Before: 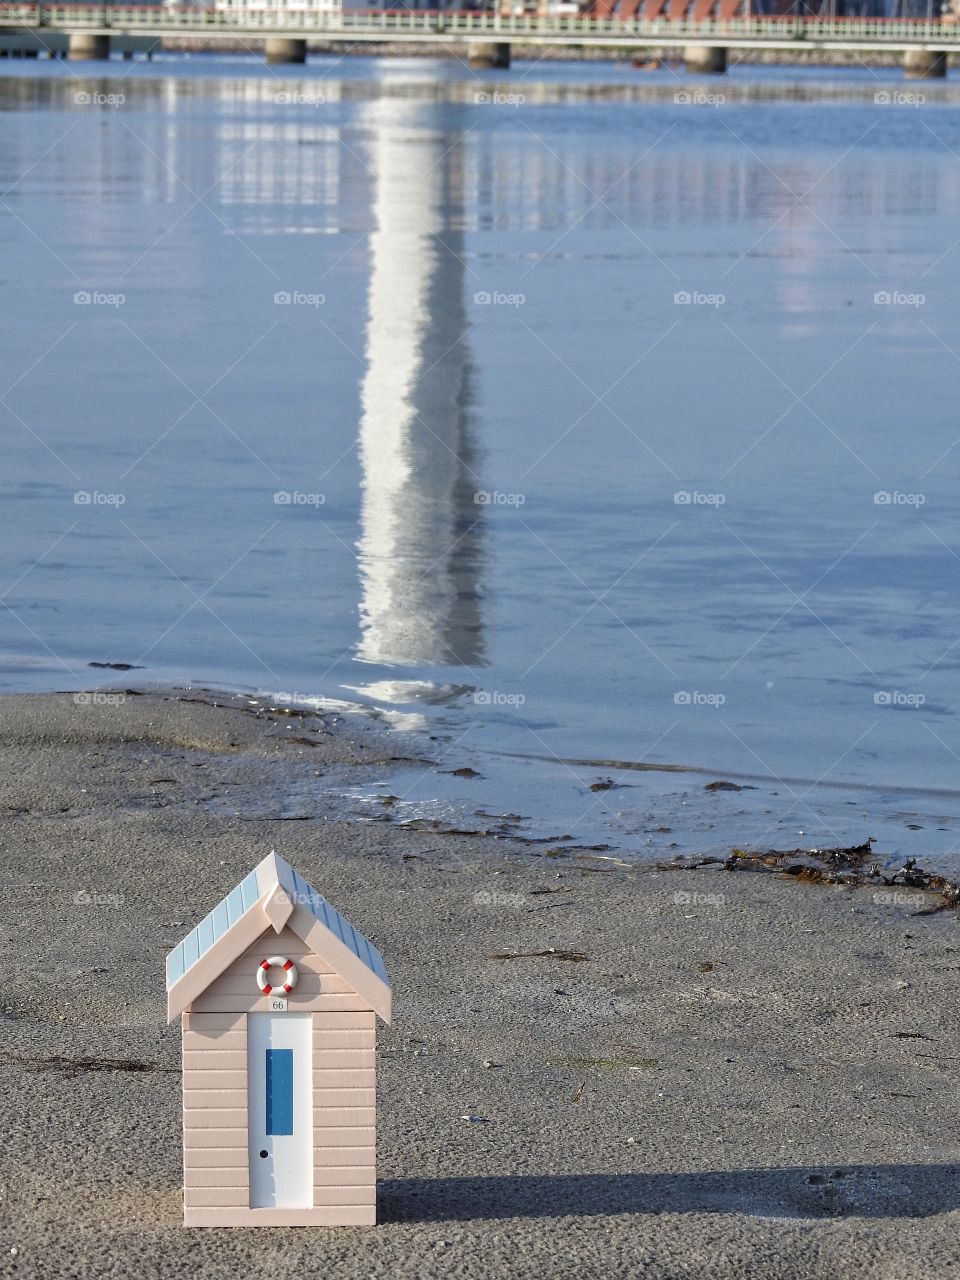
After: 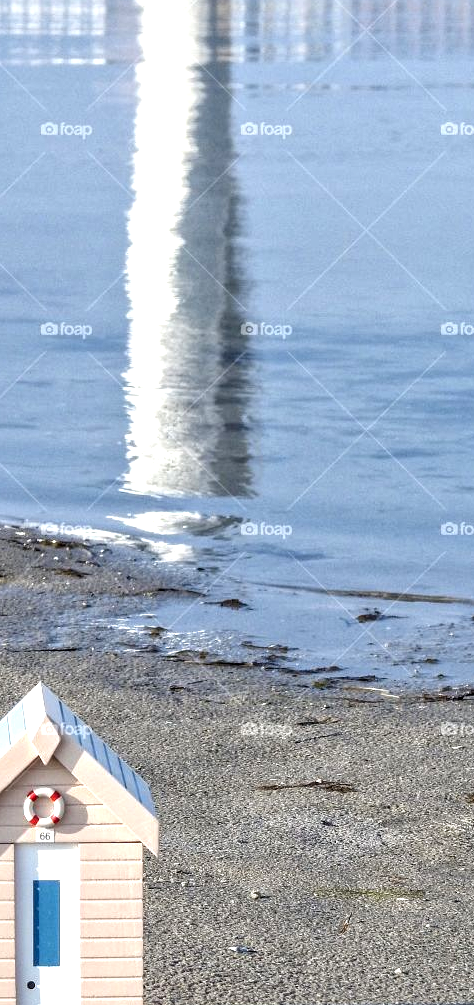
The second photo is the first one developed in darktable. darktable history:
exposure: exposure 0.7 EV, compensate highlight preservation false
crop and rotate: angle 0.02°, left 24.353%, top 13.219%, right 26.156%, bottom 8.224%
local contrast: highlights 59%, detail 145%
